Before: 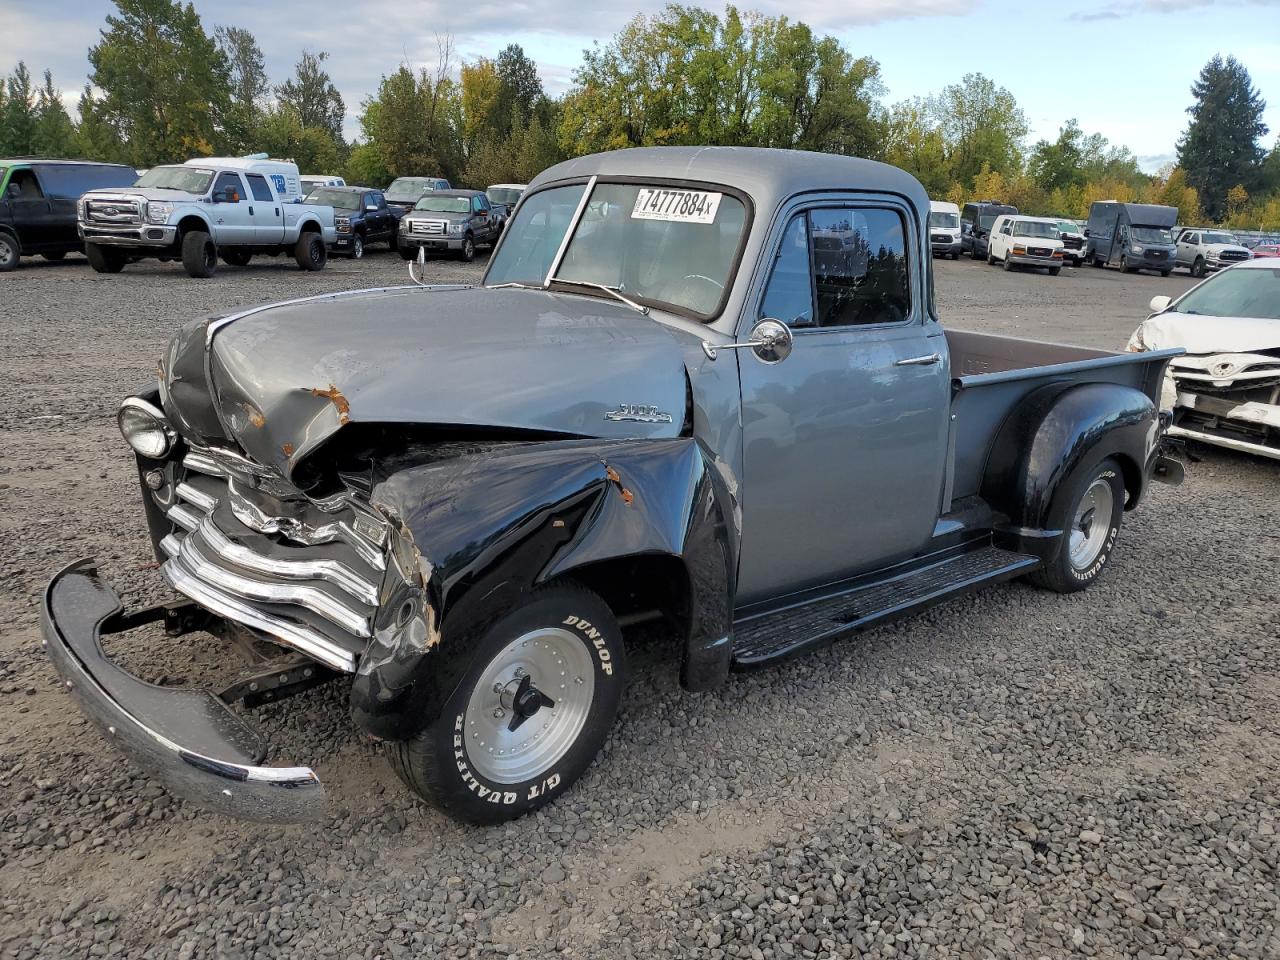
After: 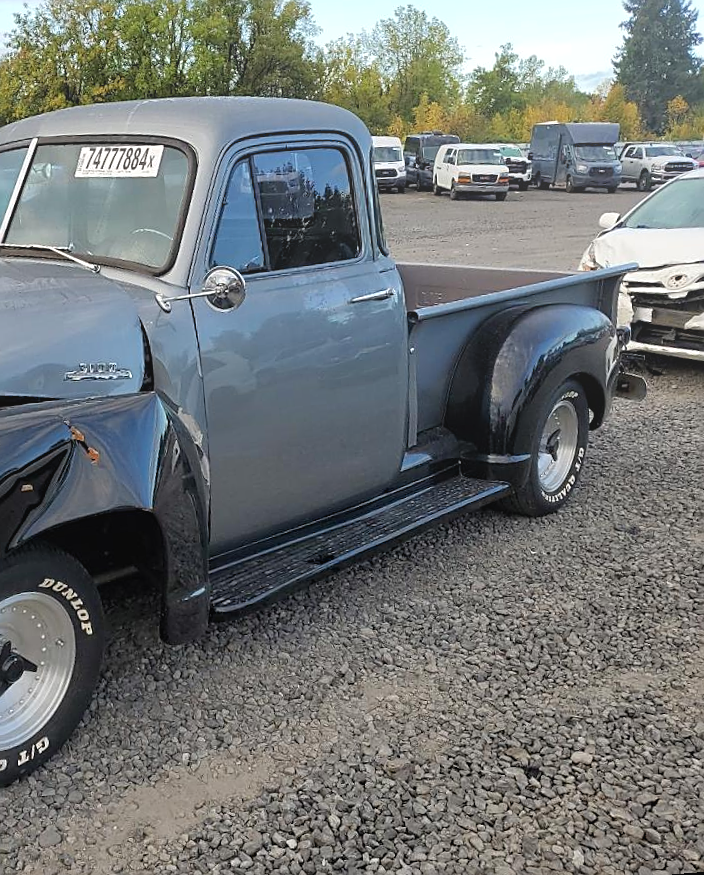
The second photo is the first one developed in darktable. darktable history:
rotate and perspective: rotation -4.57°, crop left 0.054, crop right 0.944, crop top 0.087, crop bottom 0.914
sharpen: on, module defaults
bloom: size 40%
levels: levels [0, 0.492, 0.984]
crop: left 41.402%
